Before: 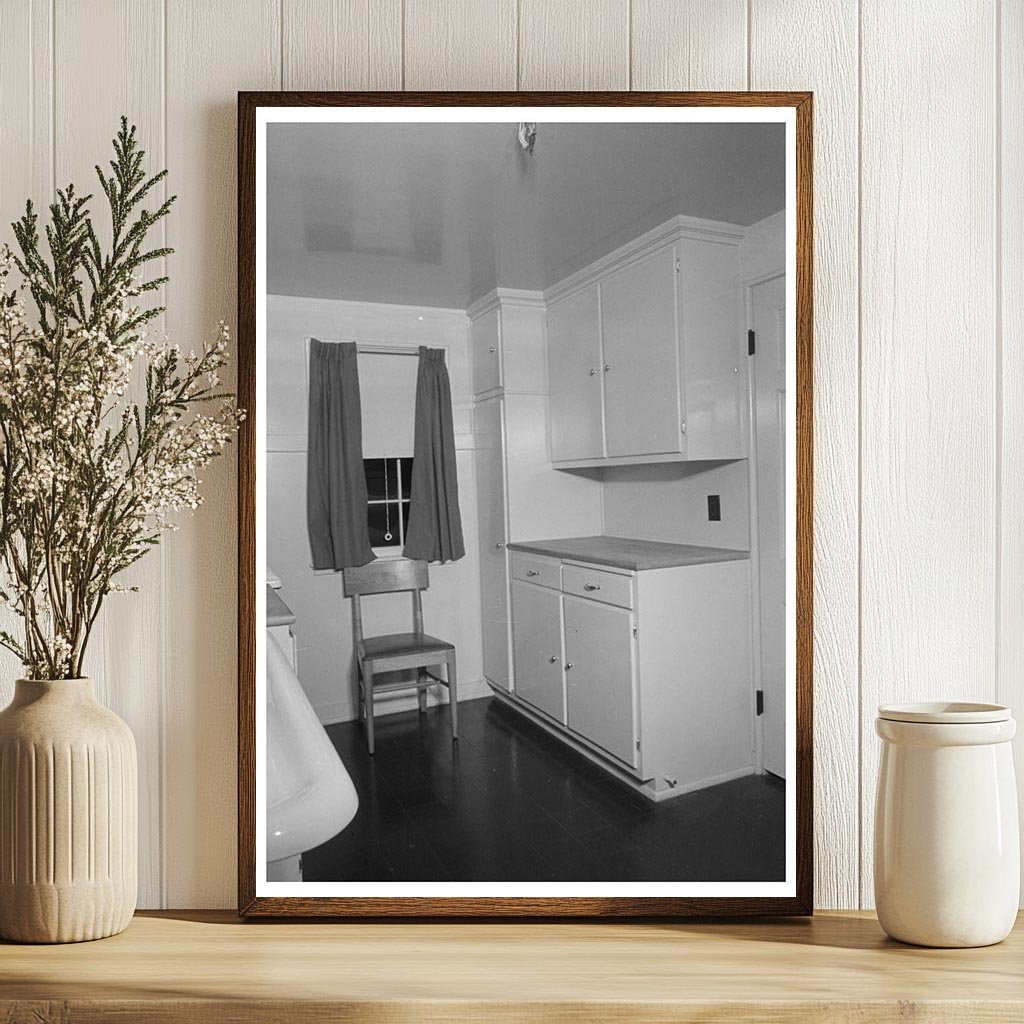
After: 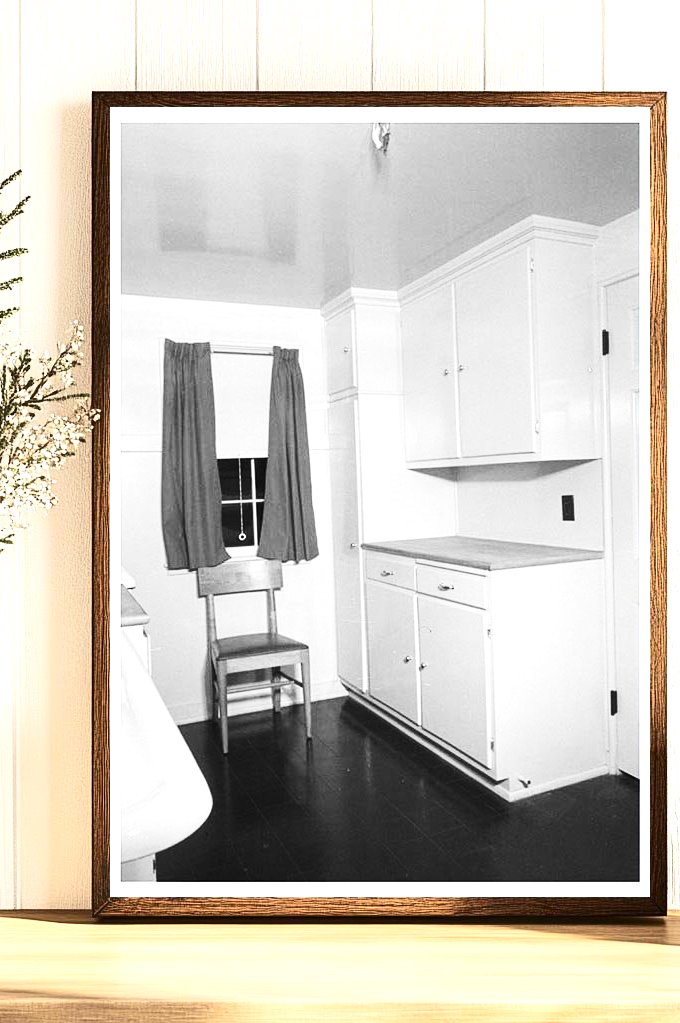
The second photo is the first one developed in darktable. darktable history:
crop and rotate: left 14.316%, right 19.241%
exposure: black level correction 0, exposure 1.096 EV, compensate exposure bias true, compensate highlight preservation false
contrast brightness saturation: contrast 0.271
